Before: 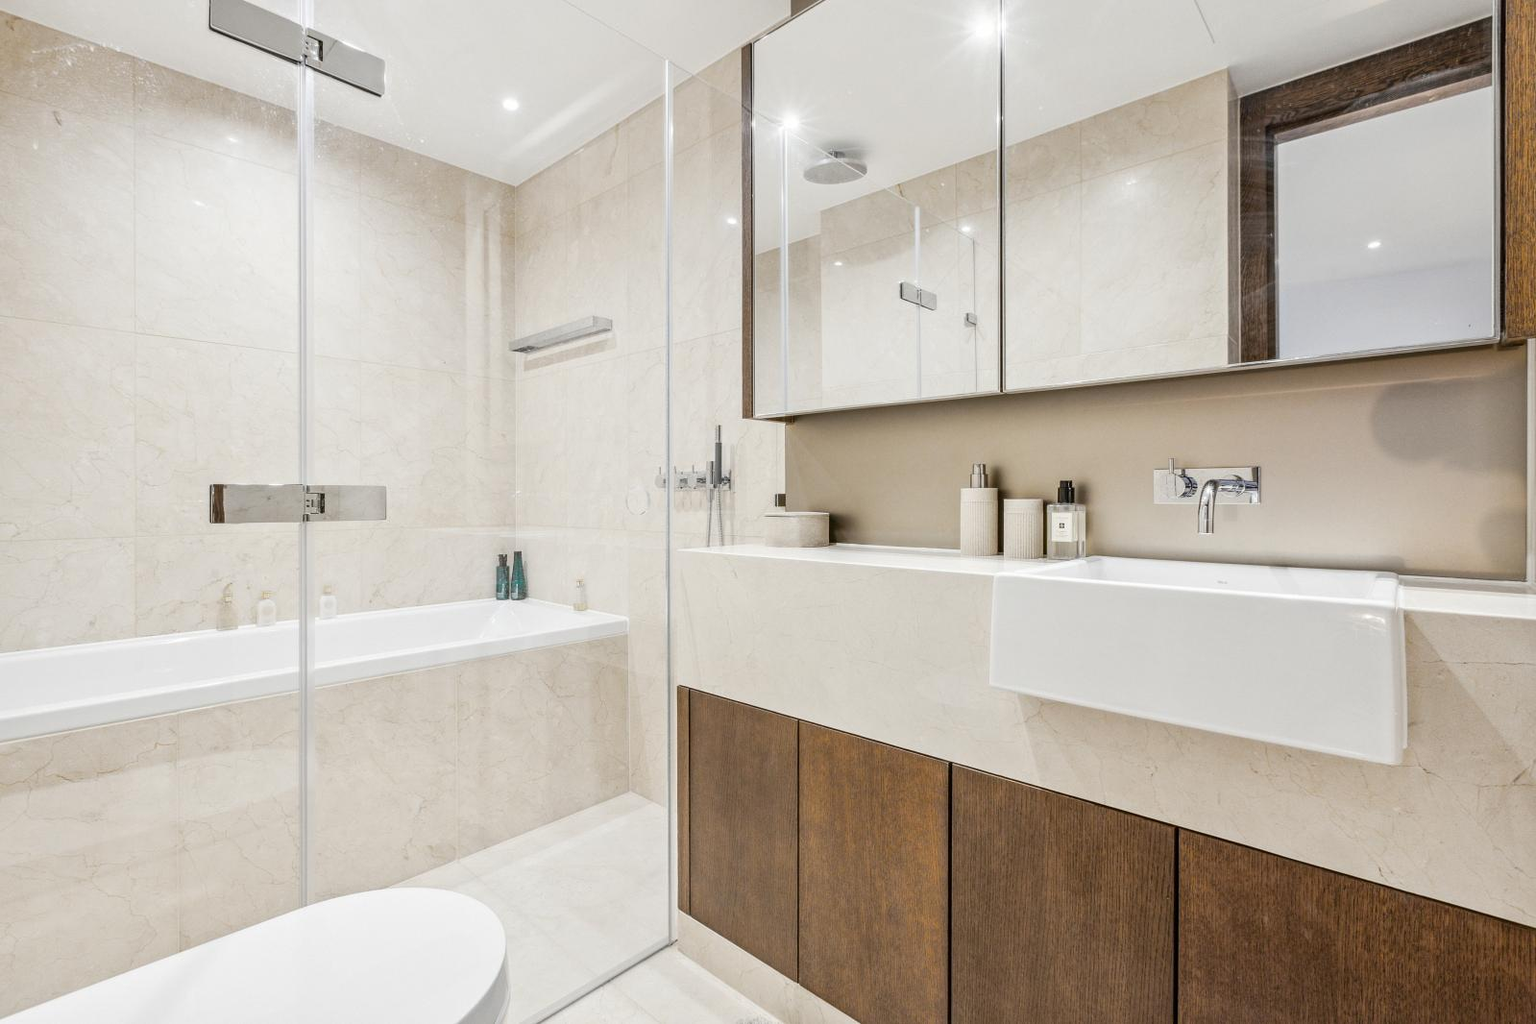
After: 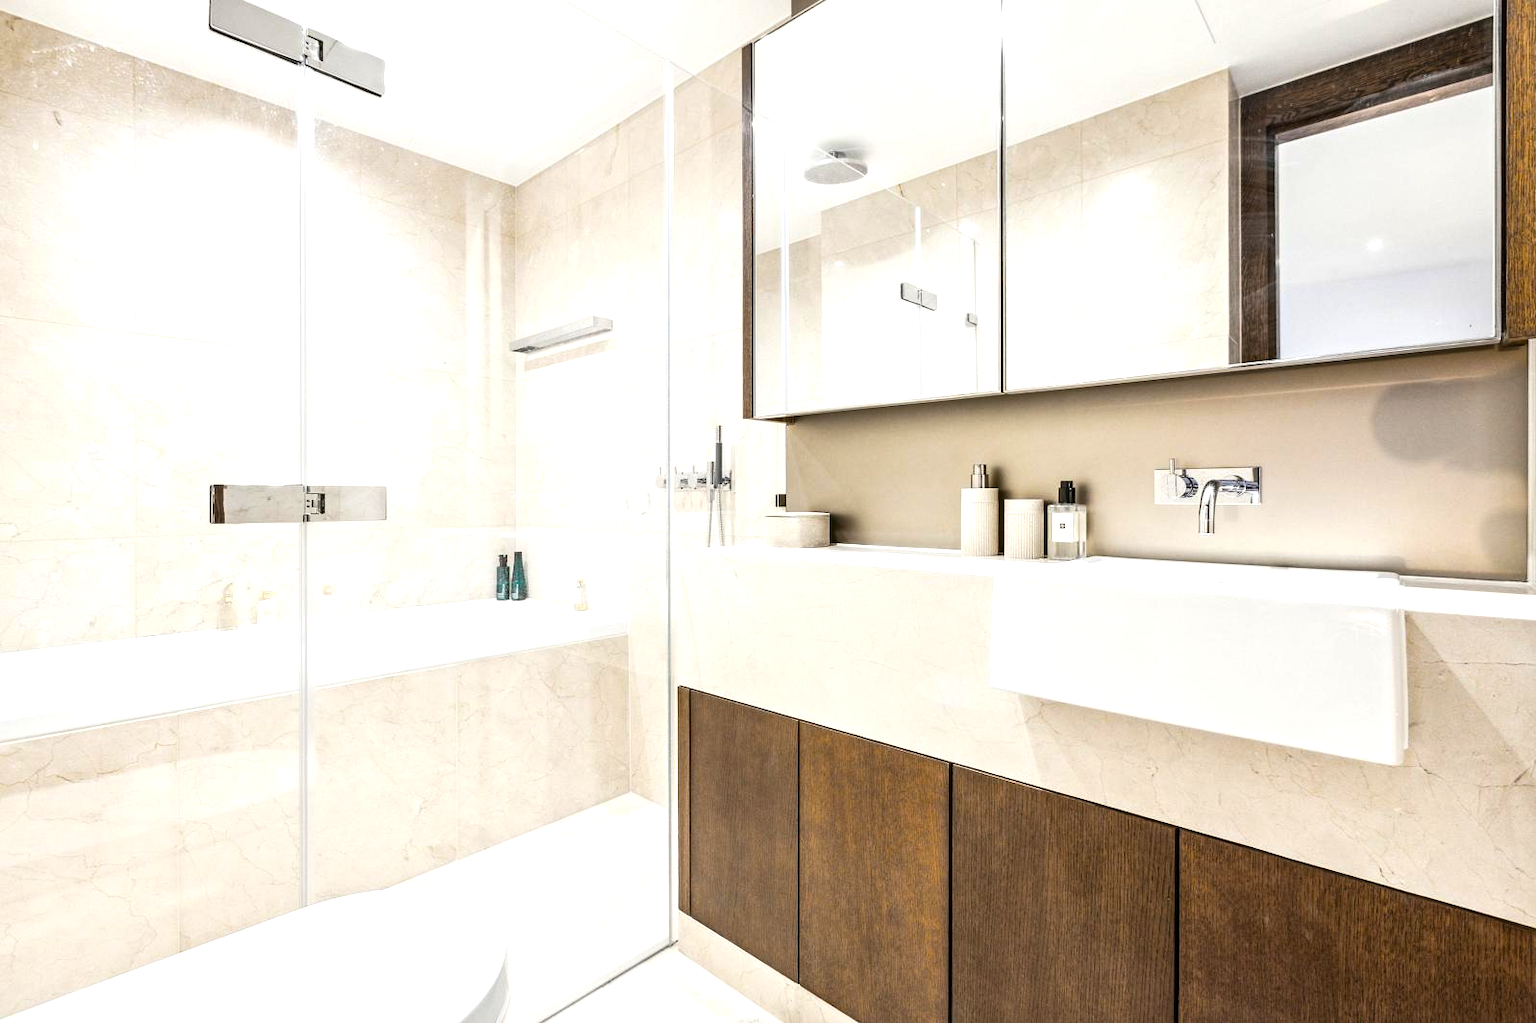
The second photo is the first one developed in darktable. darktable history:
color balance rgb: perceptual saturation grading › global saturation 10.022%, perceptual brilliance grading › highlights 15.501%, perceptual brilliance grading › mid-tones 6.039%, perceptual brilliance grading › shadows -15.31%, global vibrance 20%
shadows and highlights: shadows -11.86, white point adjustment 4.02, highlights 26.33
